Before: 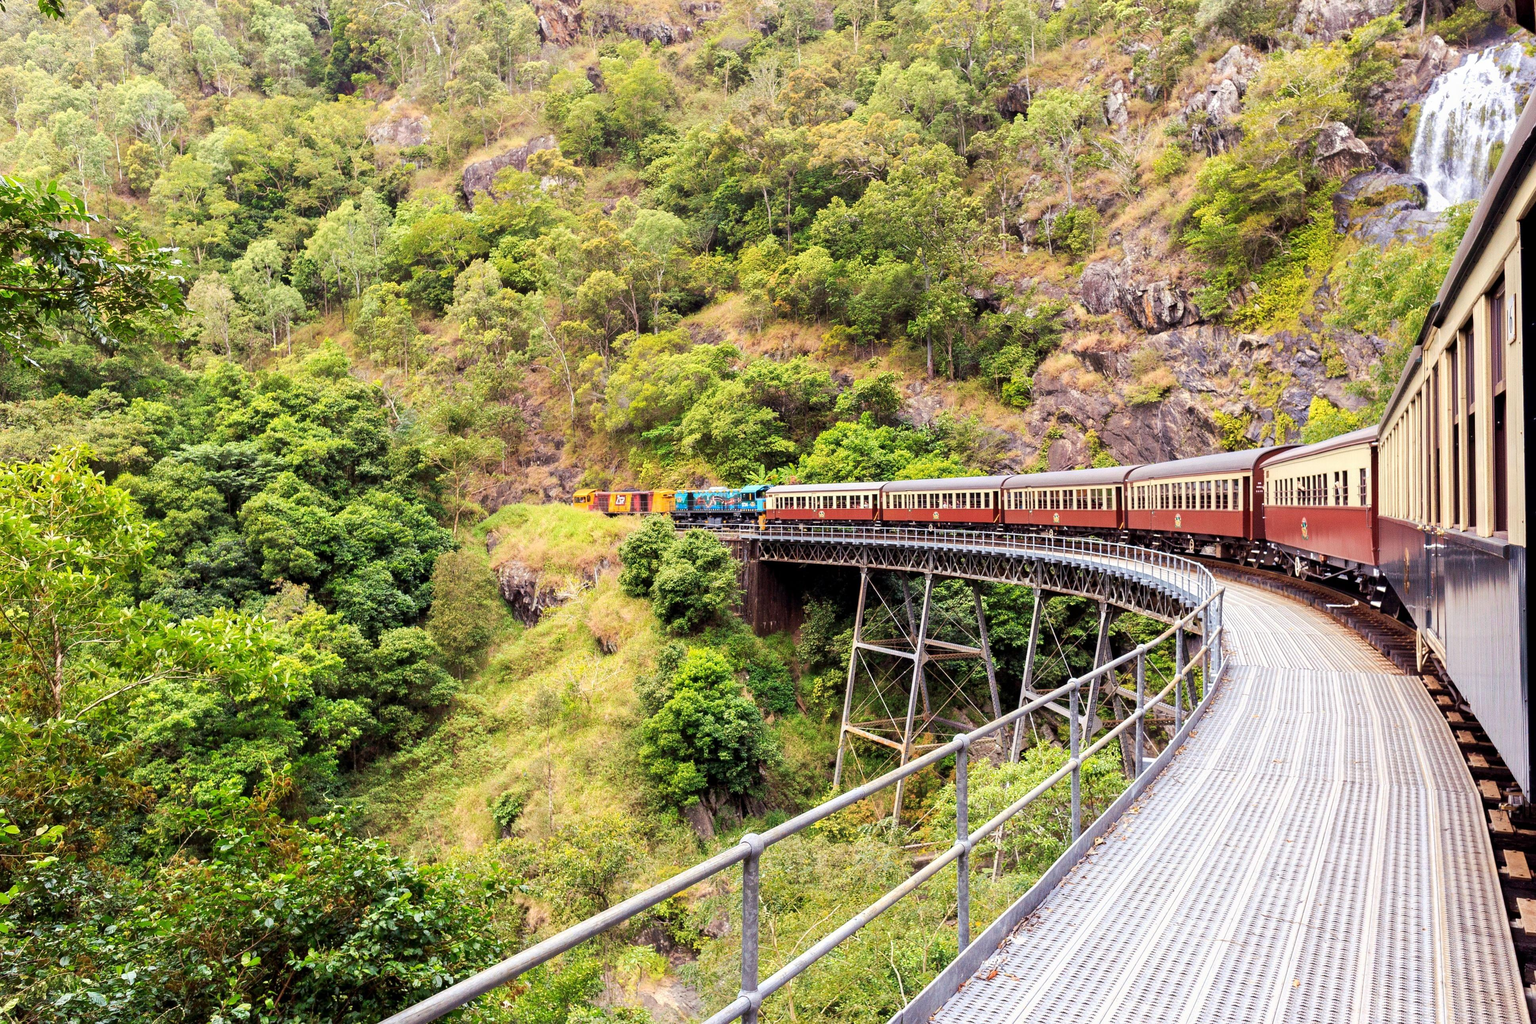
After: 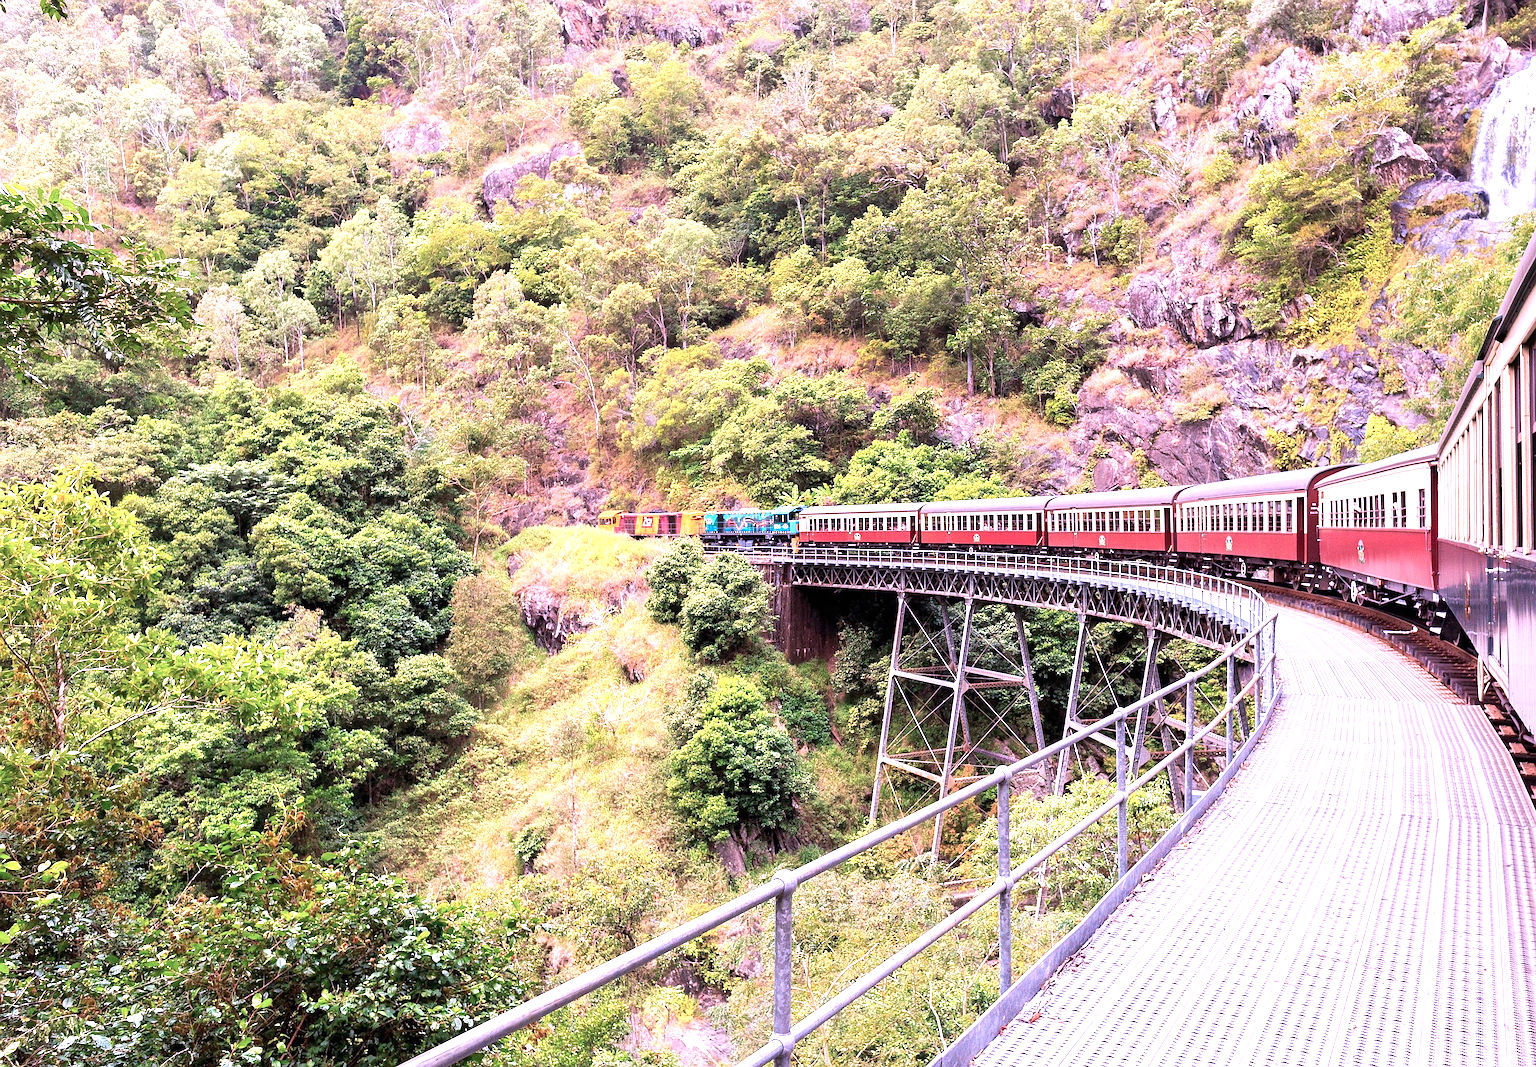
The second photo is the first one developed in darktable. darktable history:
color correction: highlights a* 15.03, highlights b* -25.07
crop: right 4.126%, bottom 0.031%
exposure: black level correction 0, exposure 0.7 EV, compensate exposure bias true, compensate highlight preservation false
sharpen: on, module defaults
